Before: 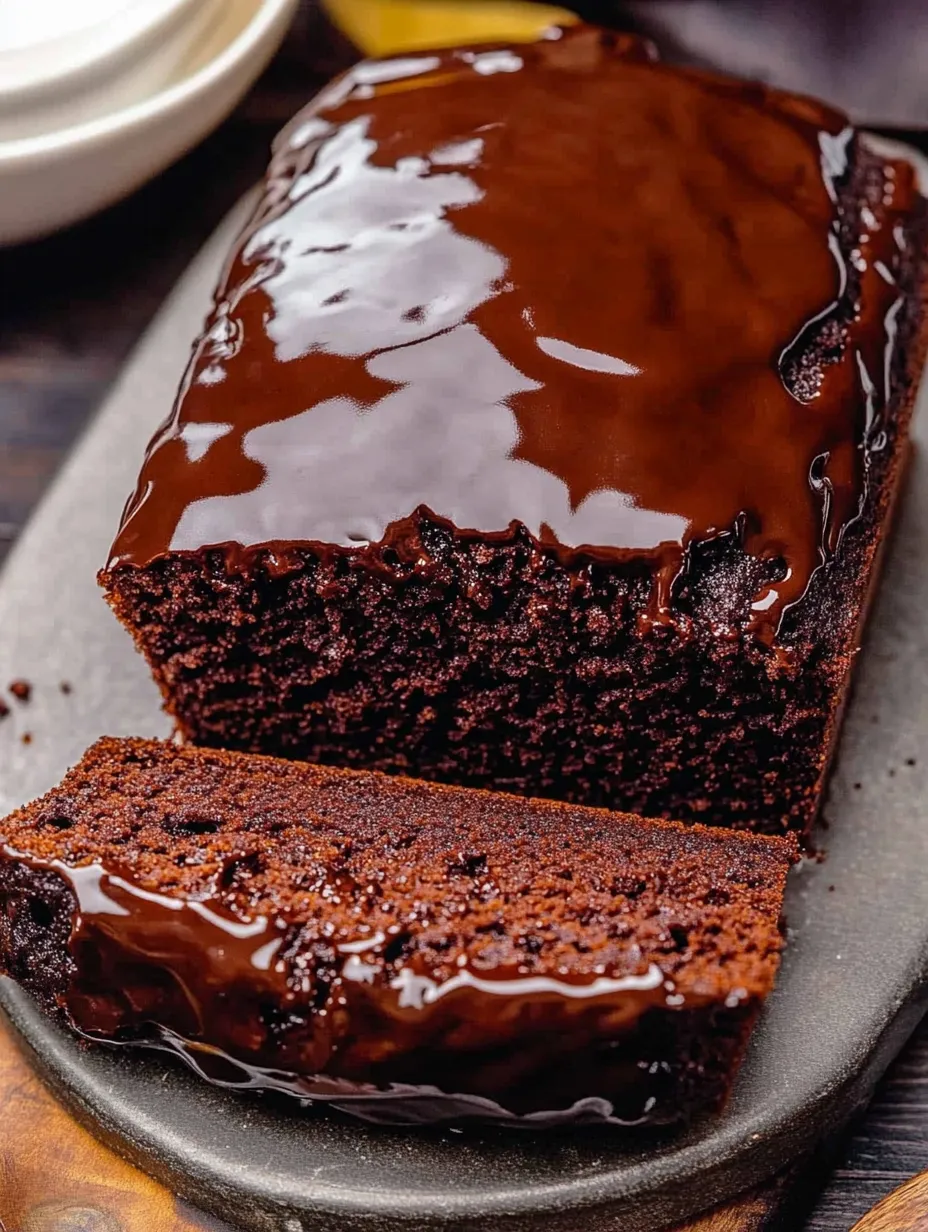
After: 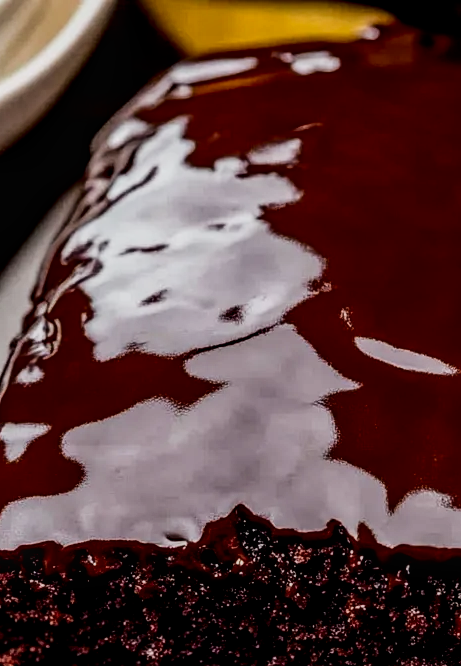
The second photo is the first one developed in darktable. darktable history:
contrast brightness saturation: contrast 0.195, brightness -0.229, saturation 0.11
exposure: compensate highlight preservation false
crop: left 19.694%, right 30.566%, bottom 45.88%
local contrast: on, module defaults
filmic rgb: black relative exposure -5.14 EV, white relative exposure 3.54 EV, hardness 3.17, contrast 1.197, highlights saturation mix -49.52%
